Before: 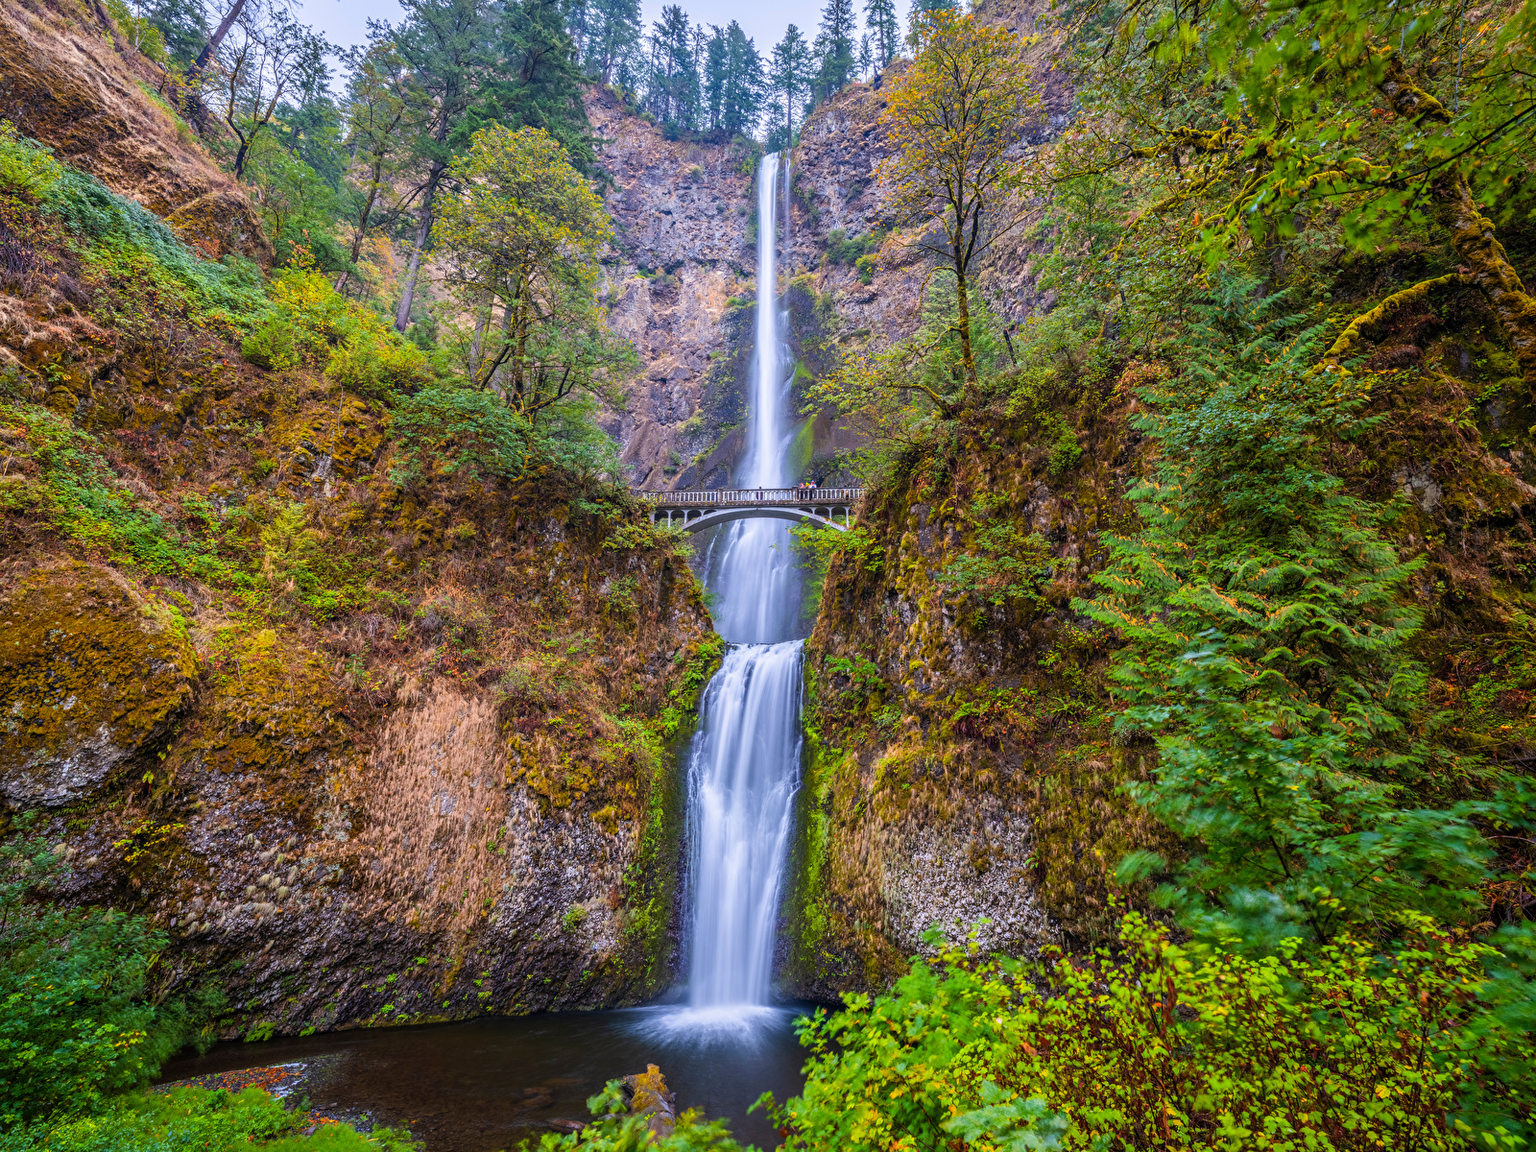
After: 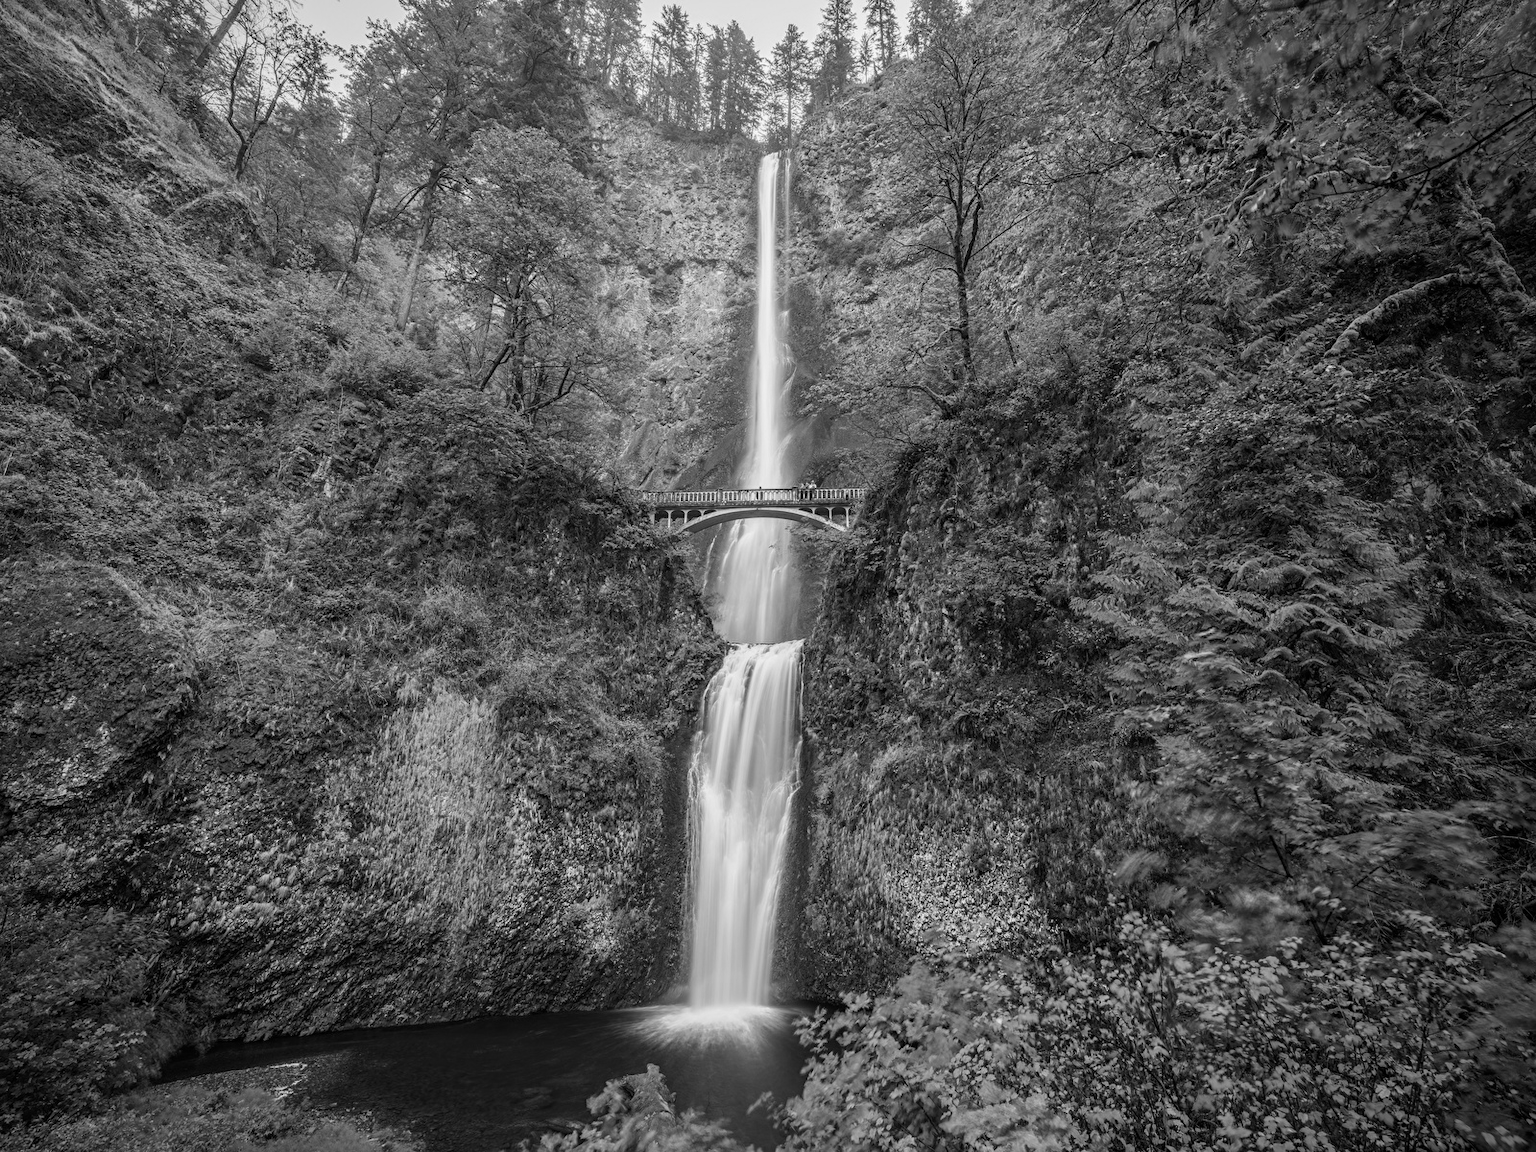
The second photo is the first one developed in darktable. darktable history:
vignetting: brightness -0.463, saturation -0.304
color calibration: output gray [0.18, 0.41, 0.41, 0], illuminant same as pipeline (D50), adaptation XYZ, x 0.346, y 0.358, temperature 5009.23 K
